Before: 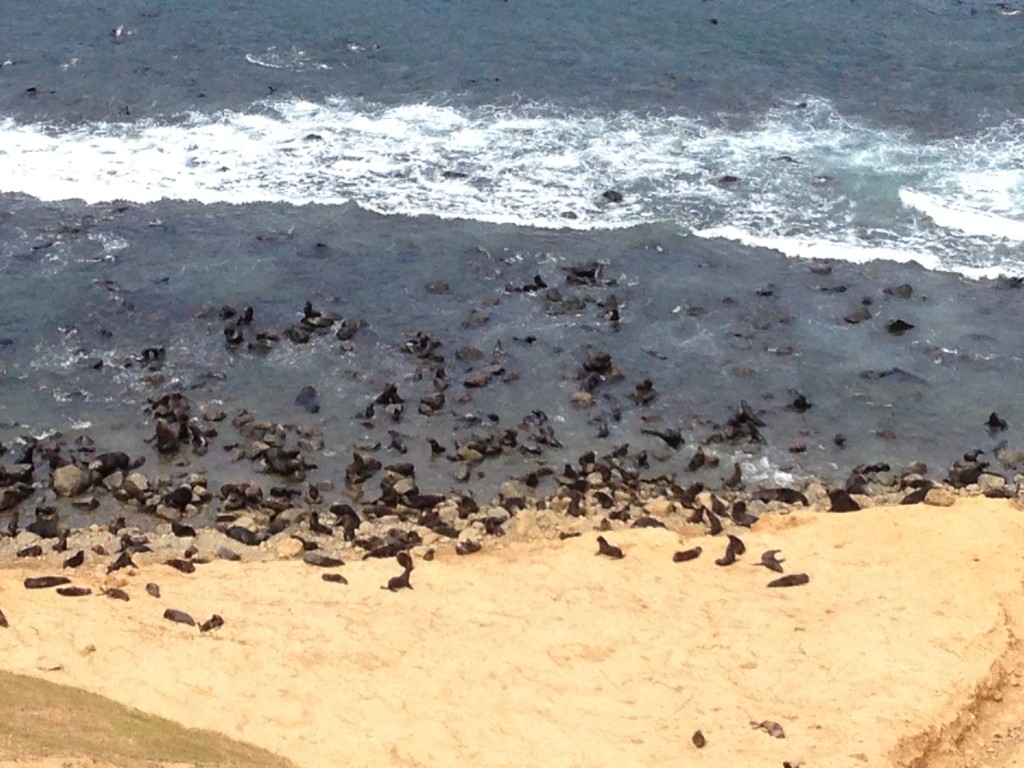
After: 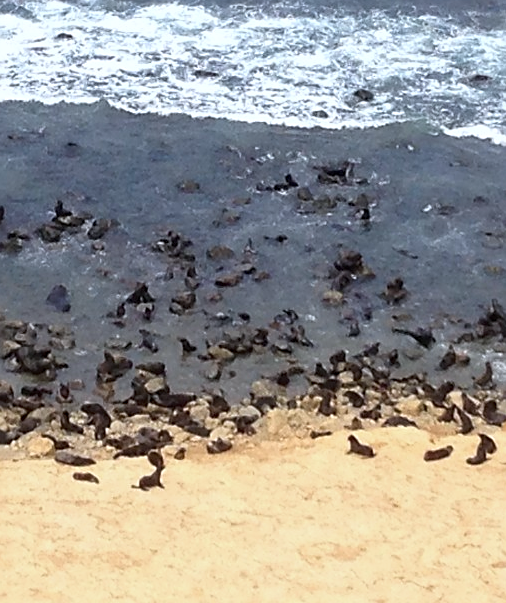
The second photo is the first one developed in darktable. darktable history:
sharpen: radius 1.967
white balance: red 0.967, blue 1.049
crop and rotate: angle 0.02°, left 24.353%, top 13.219%, right 26.156%, bottom 8.224%
